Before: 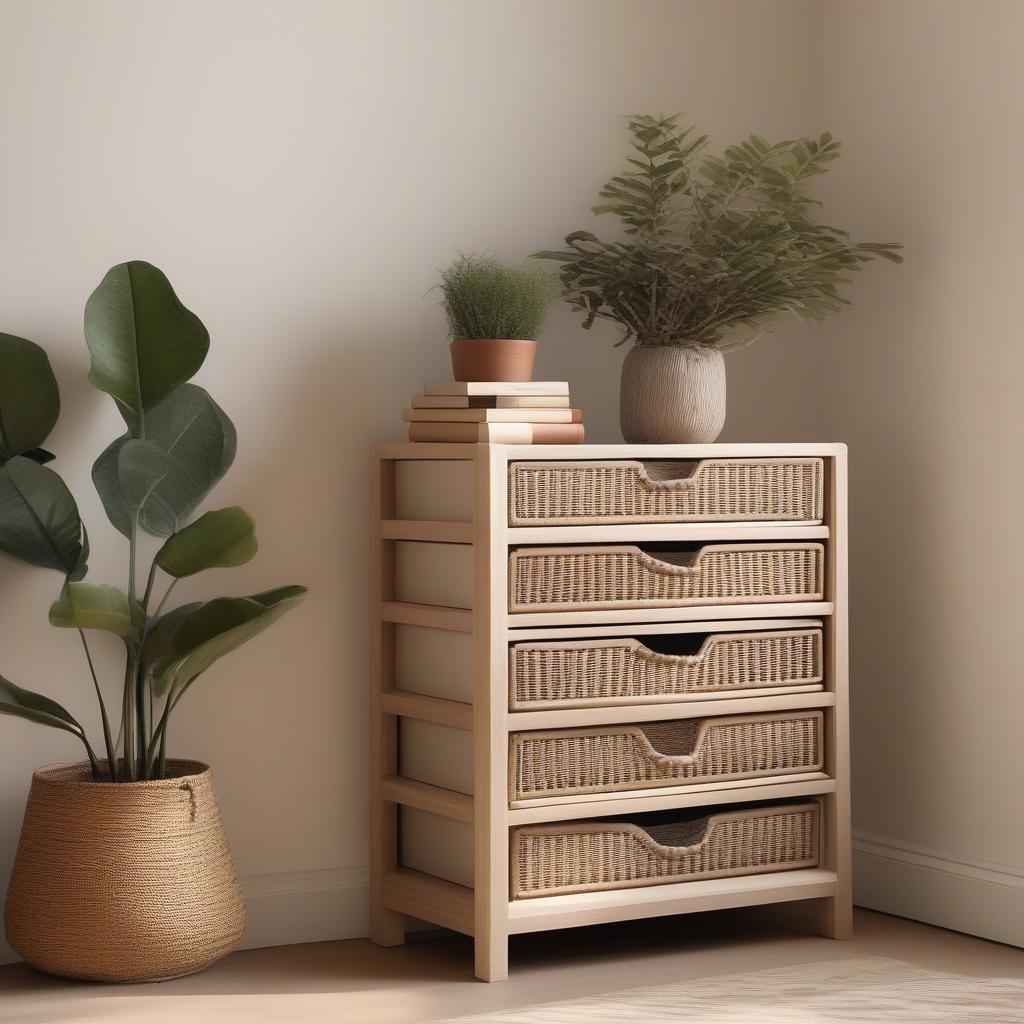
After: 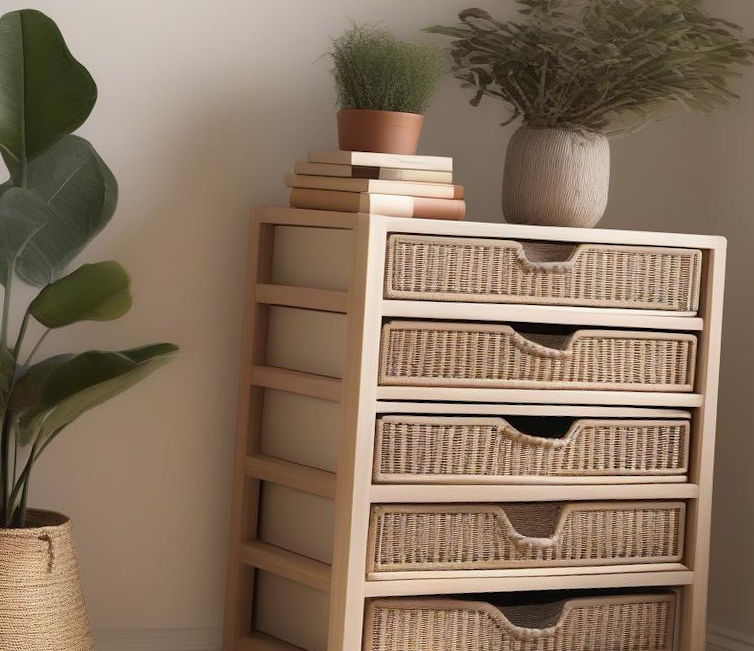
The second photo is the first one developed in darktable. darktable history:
crop and rotate: angle -3.67°, left 9.831%, top 20.631%, right 11.967%, bottom 11.77%
